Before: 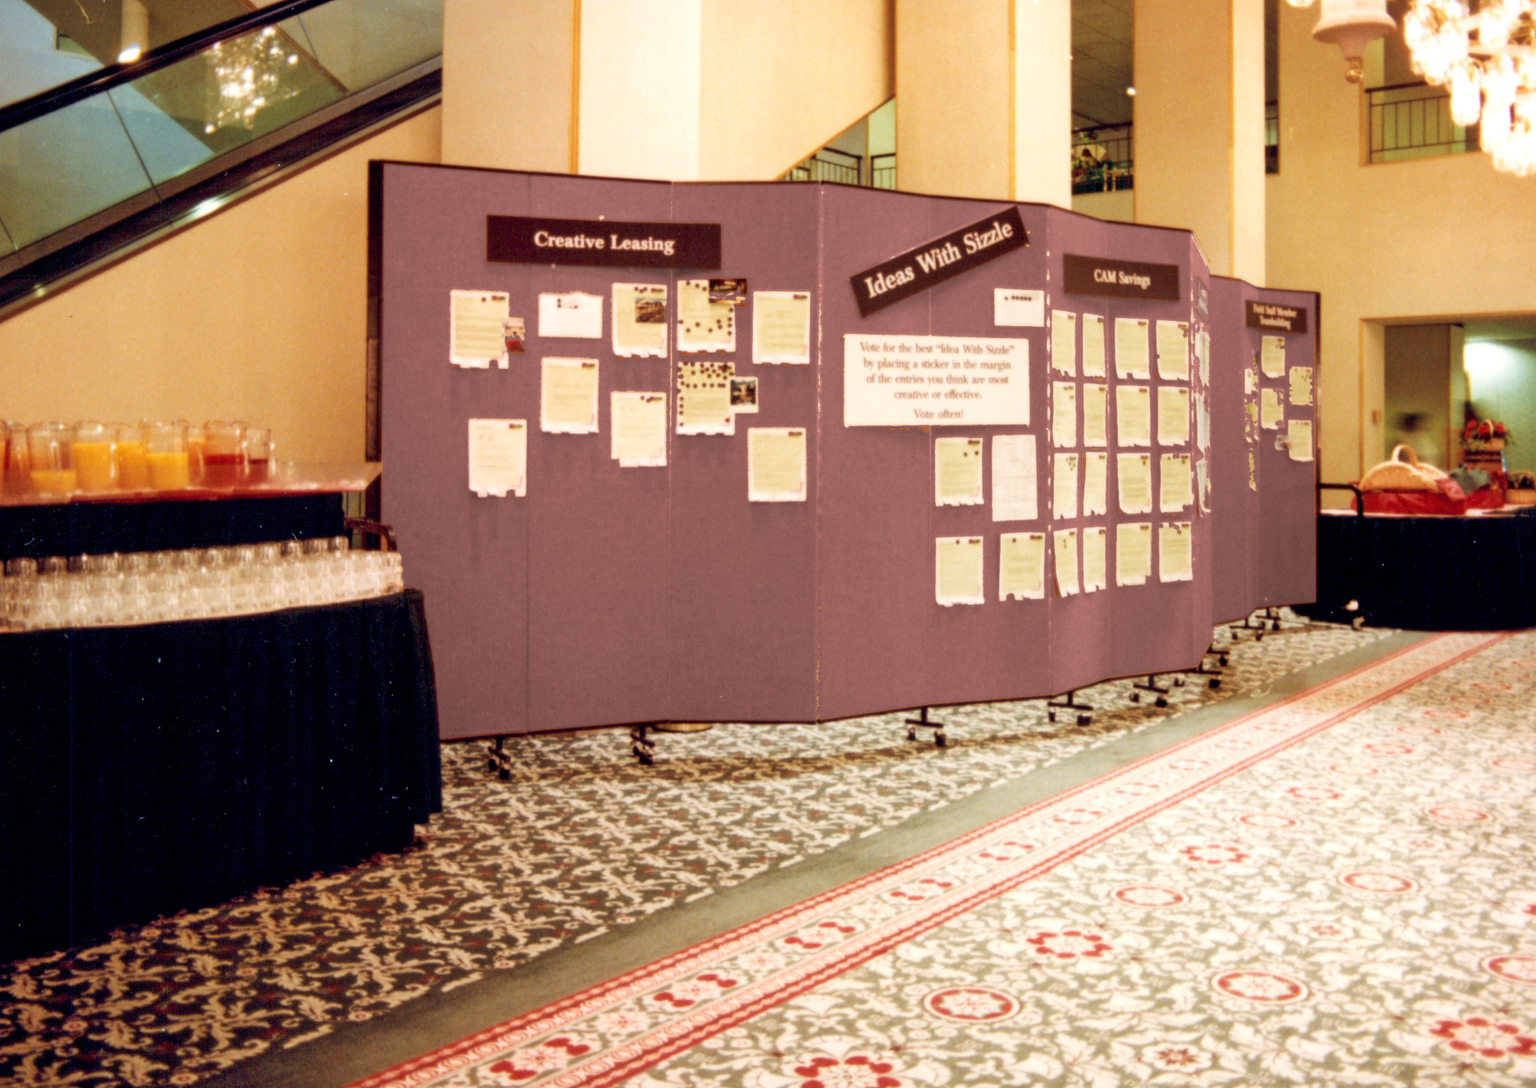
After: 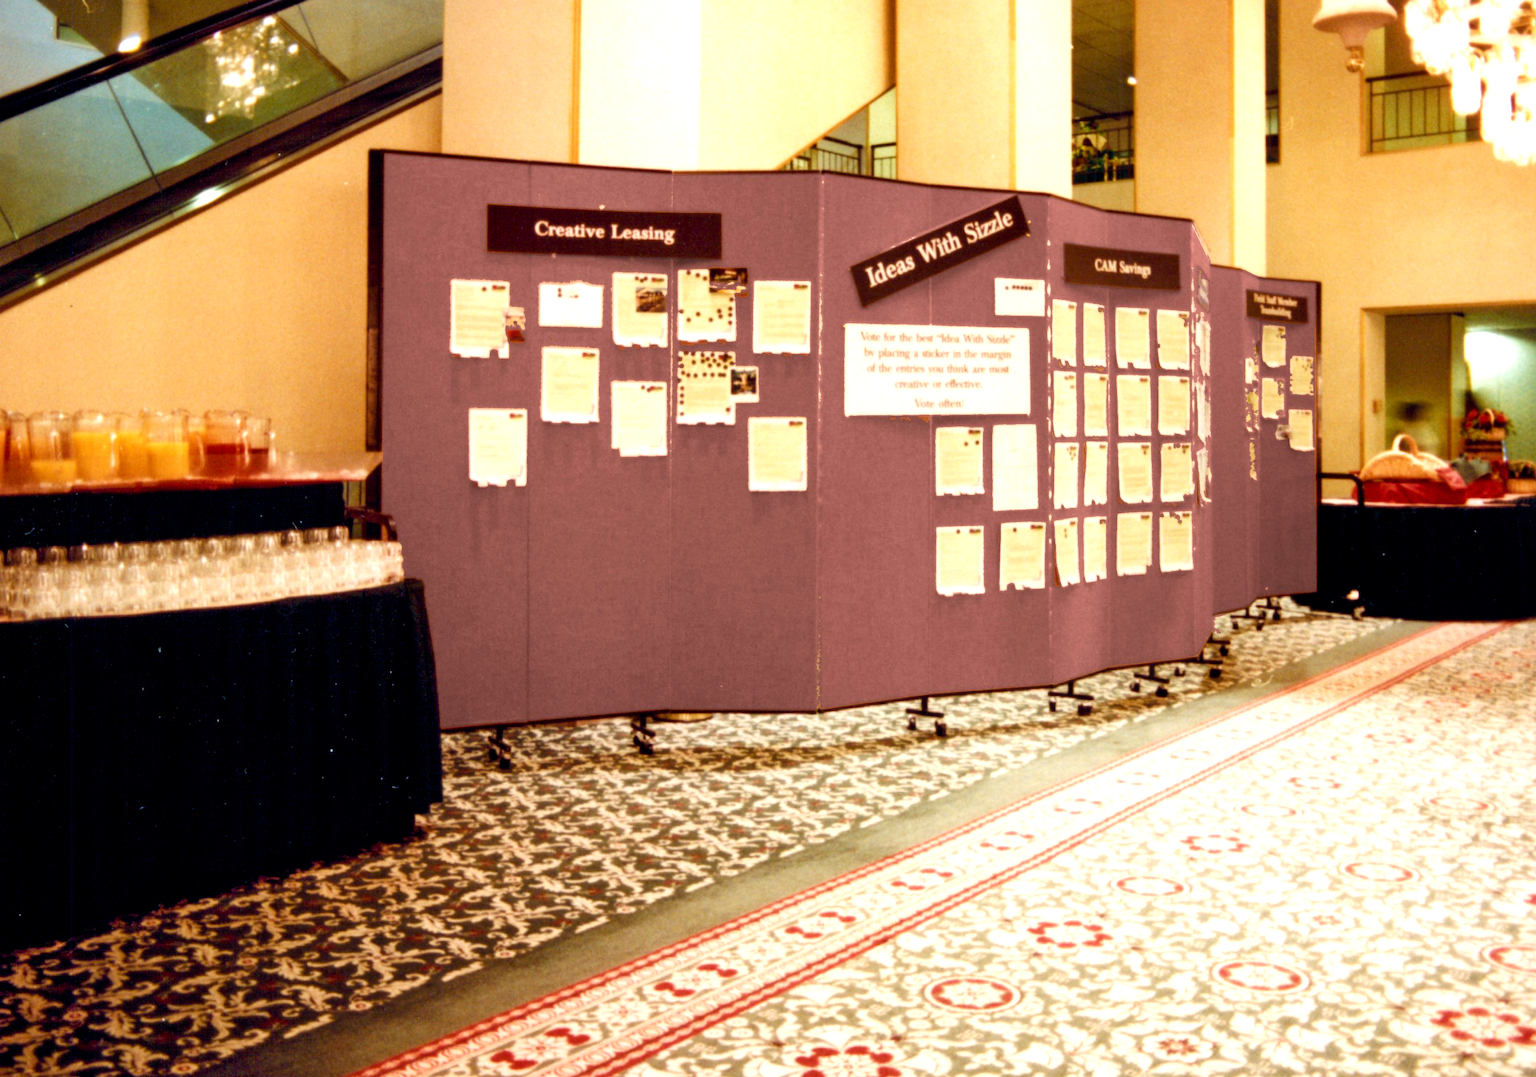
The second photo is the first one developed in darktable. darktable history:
crop: top 1.049%, right 0.001%
white balance: red 1.009, blue 0.985
color balance rgb: shadows lift › luminance -20%, power › hue 72.24°, highlights gain › luminance 15%, global offset › hue 171.6°, perceptual saturation grading › highlights -15%, perceptual saturation grading › shadows 25%, global vibrance 35%, contrast 10%
